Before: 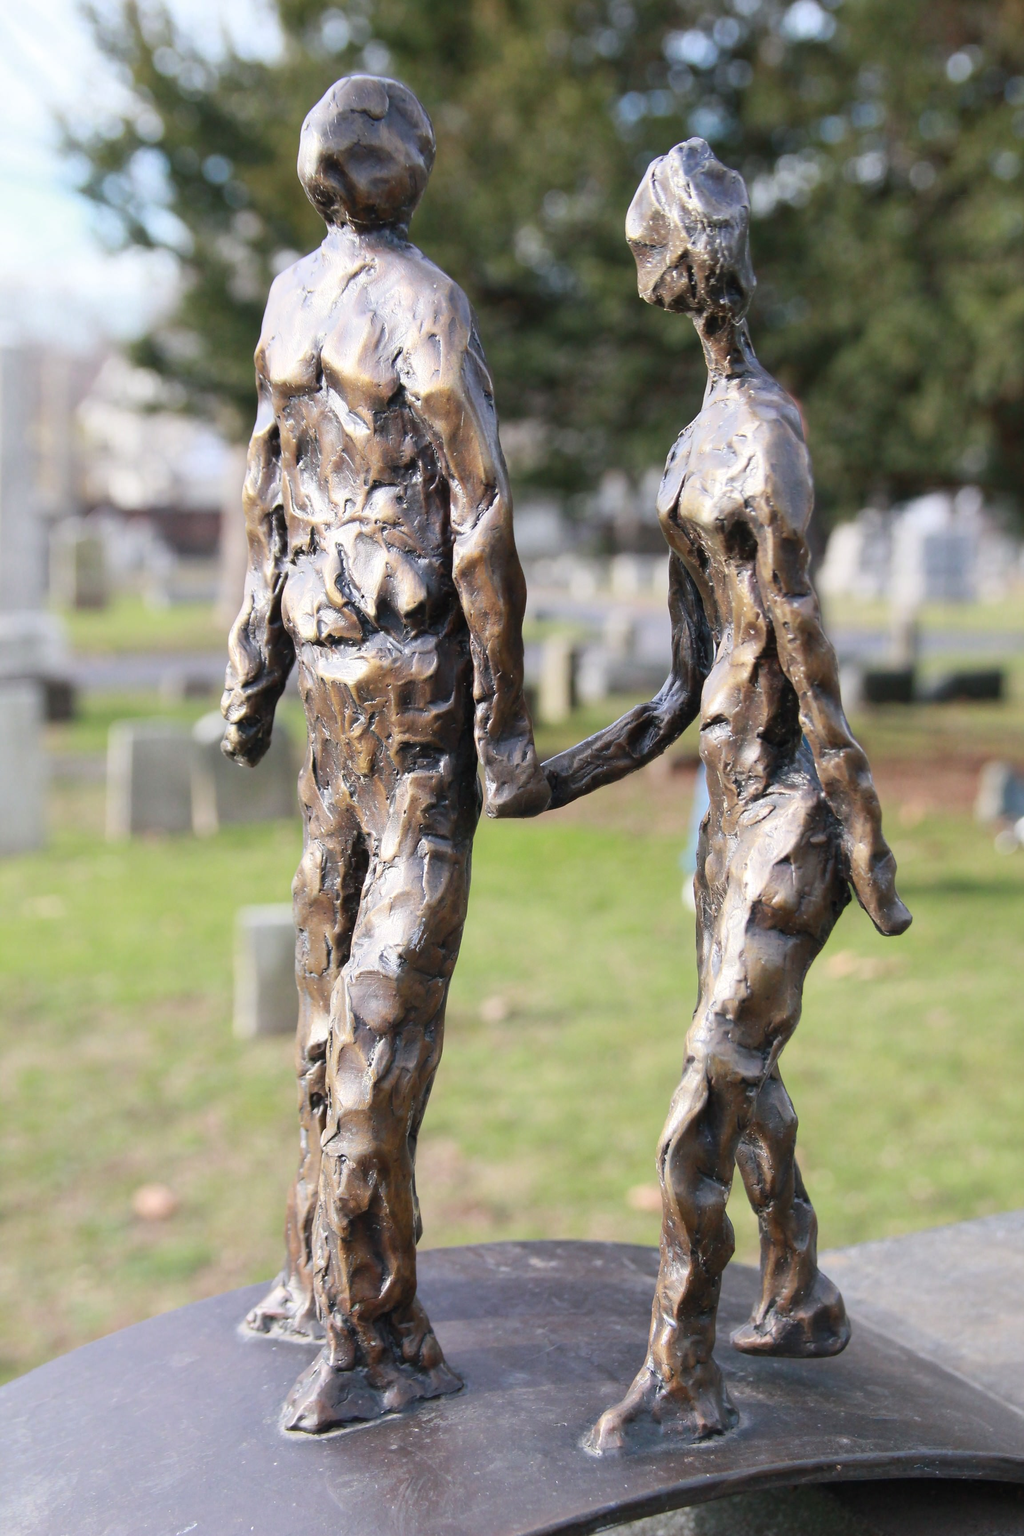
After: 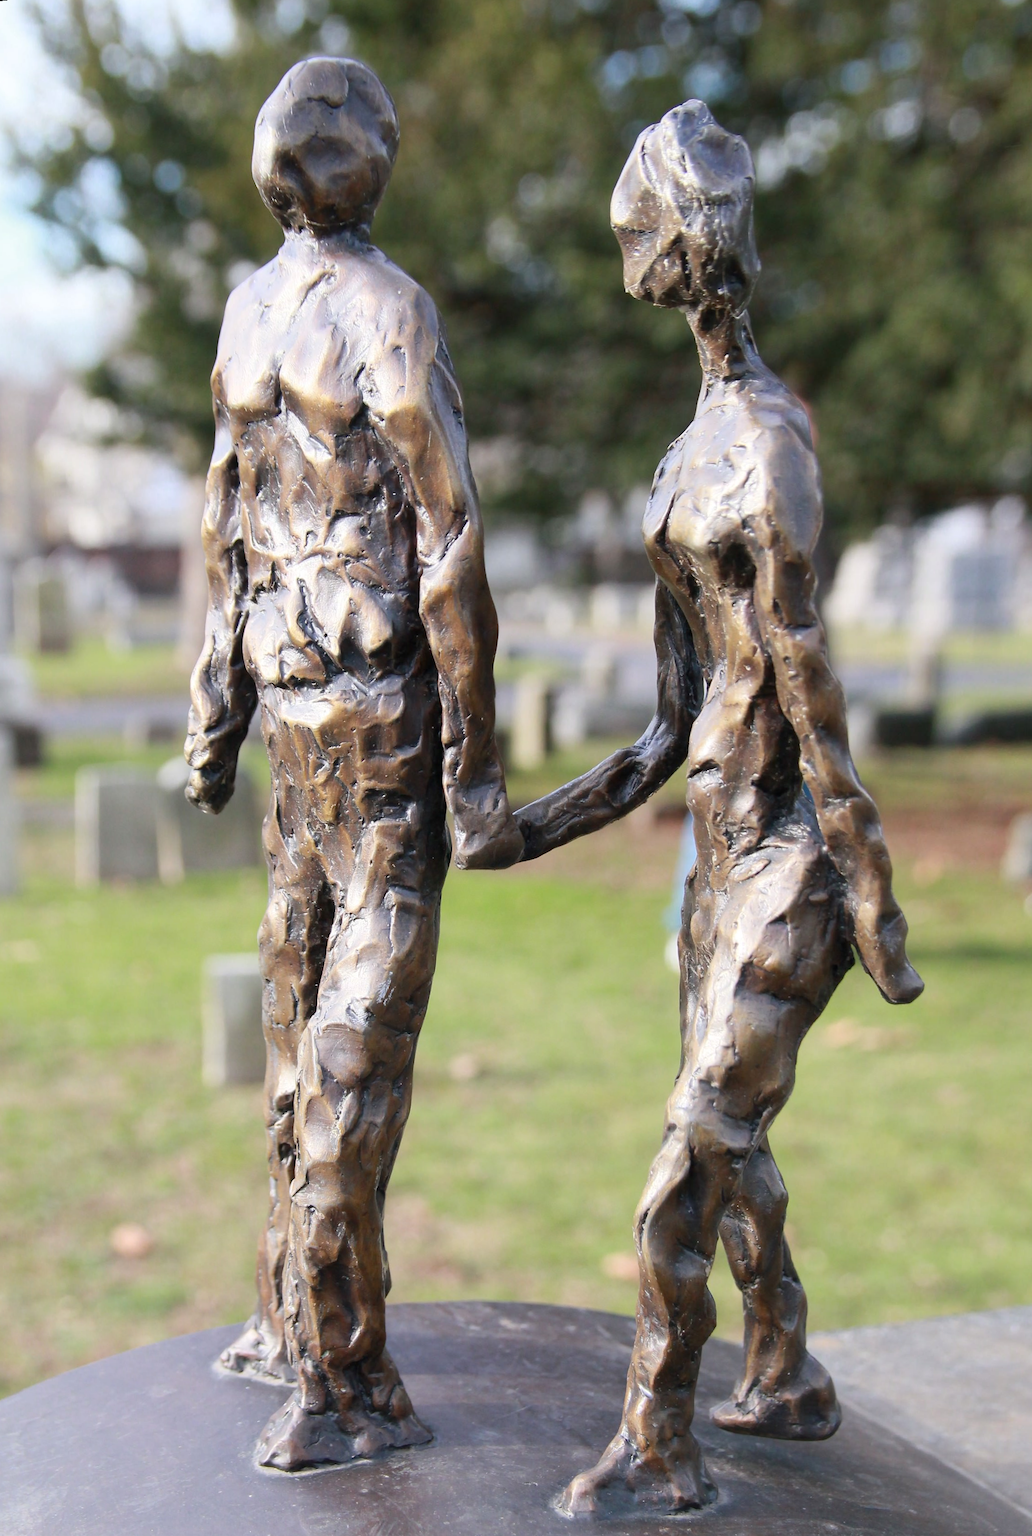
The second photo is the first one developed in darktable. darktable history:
exposure: black level correction 0.001, compensate highlight preservation false
rotate and perspective: rotation 0.062°, lens shift (vertical) 0.115, lens shift (horizontal) -0.133, crop left 0.047, crop right 0.94, crop top 0.061, crop bottom 0.94
